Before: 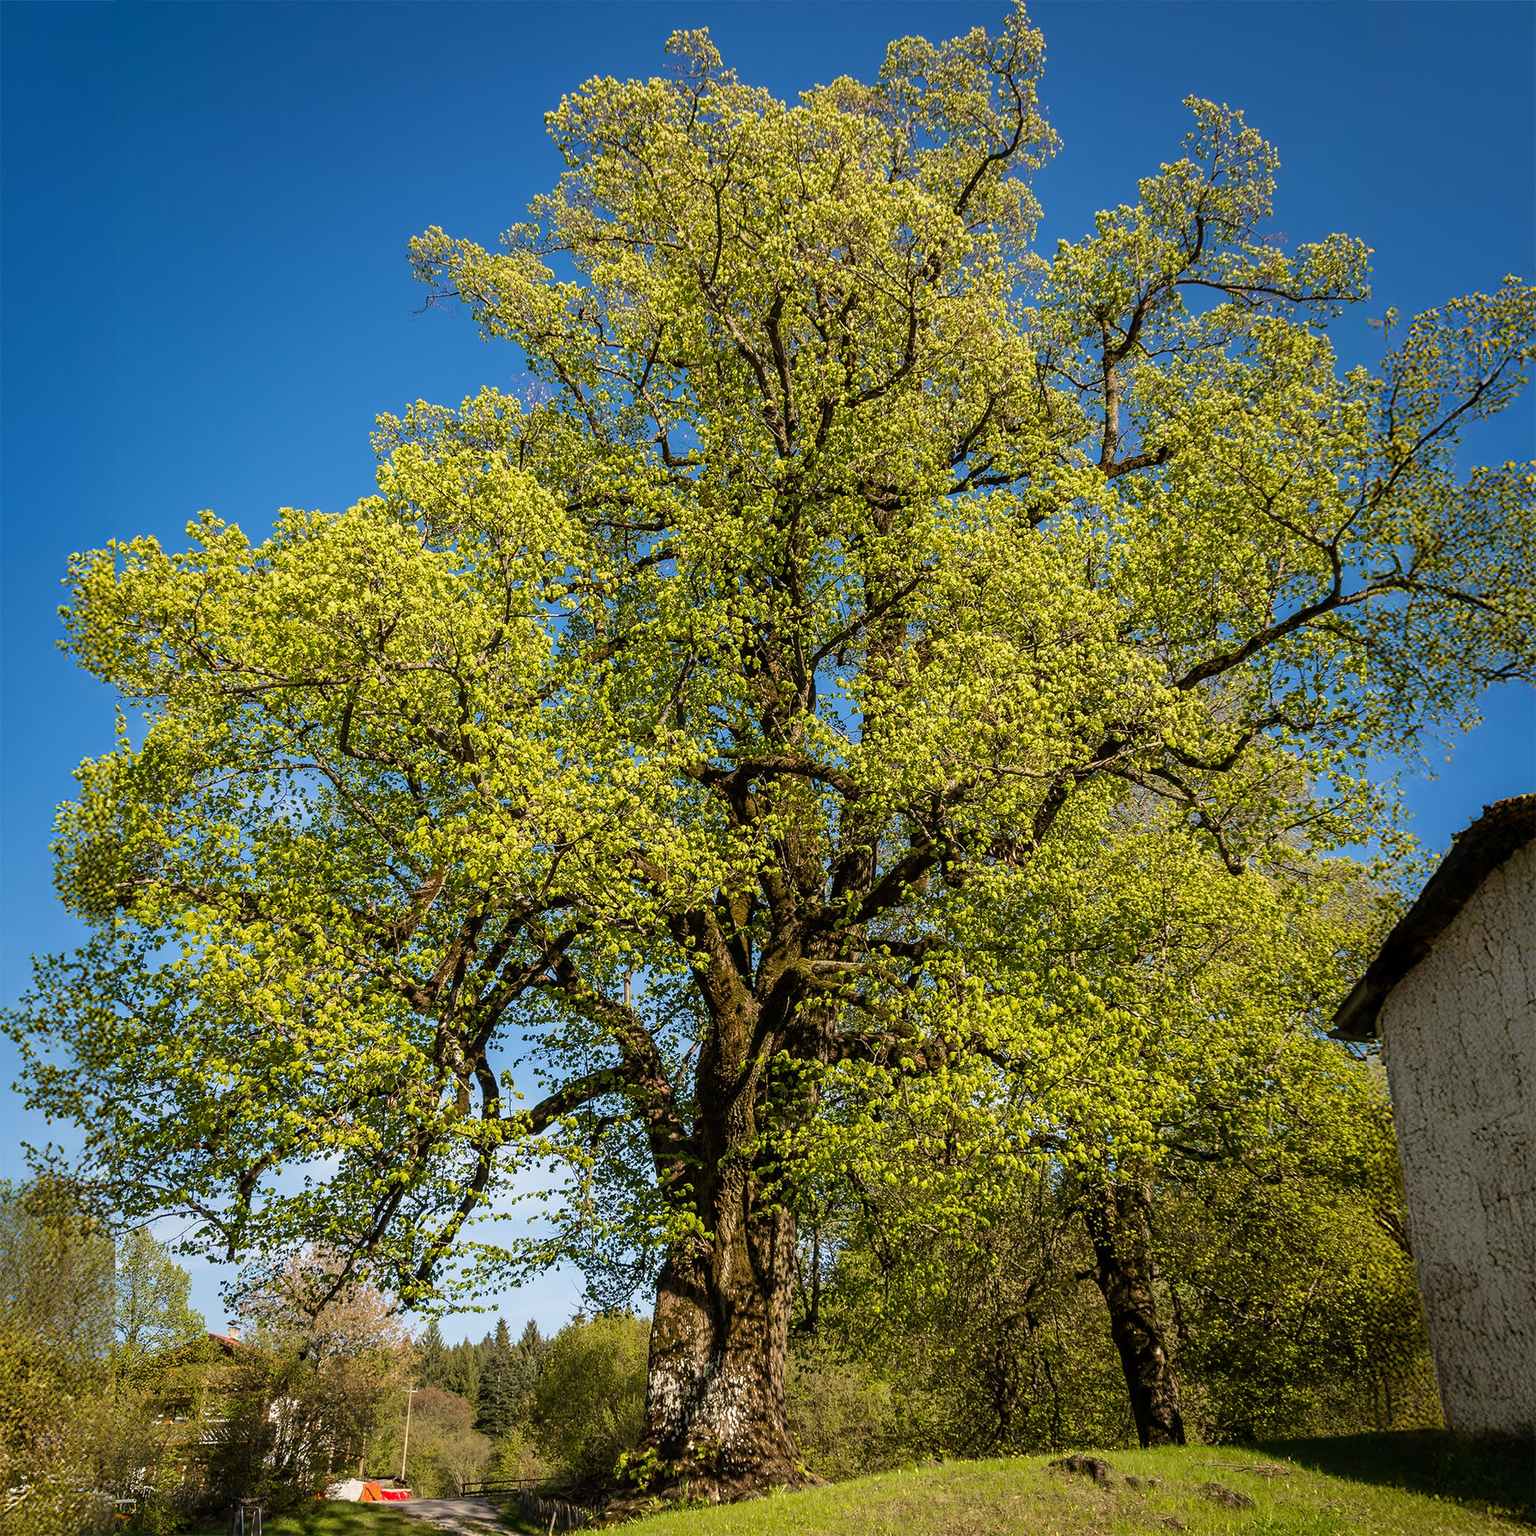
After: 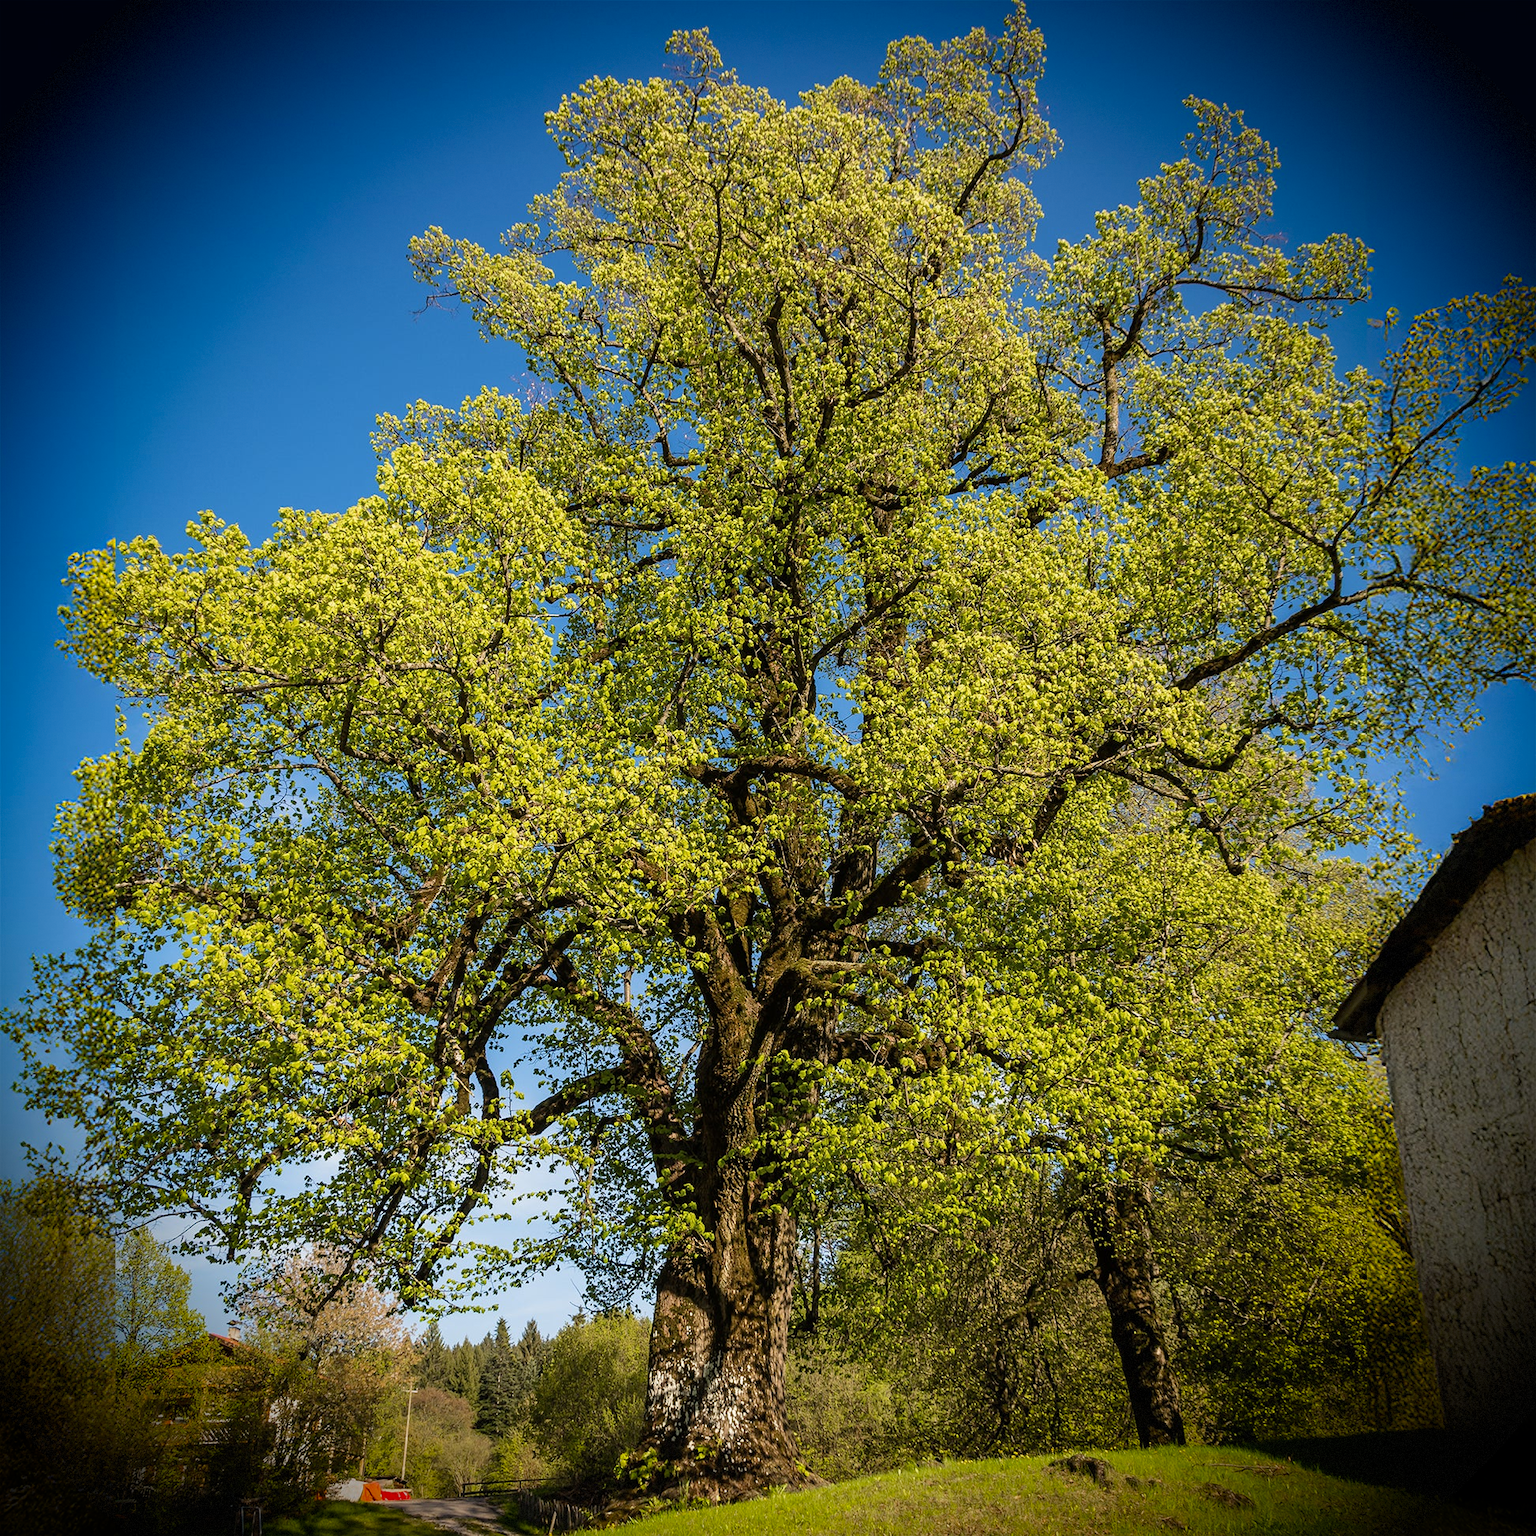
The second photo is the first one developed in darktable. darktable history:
vignetting: brightness -0.989, saturation 0.5, dithering 8-bit output, unbound false
